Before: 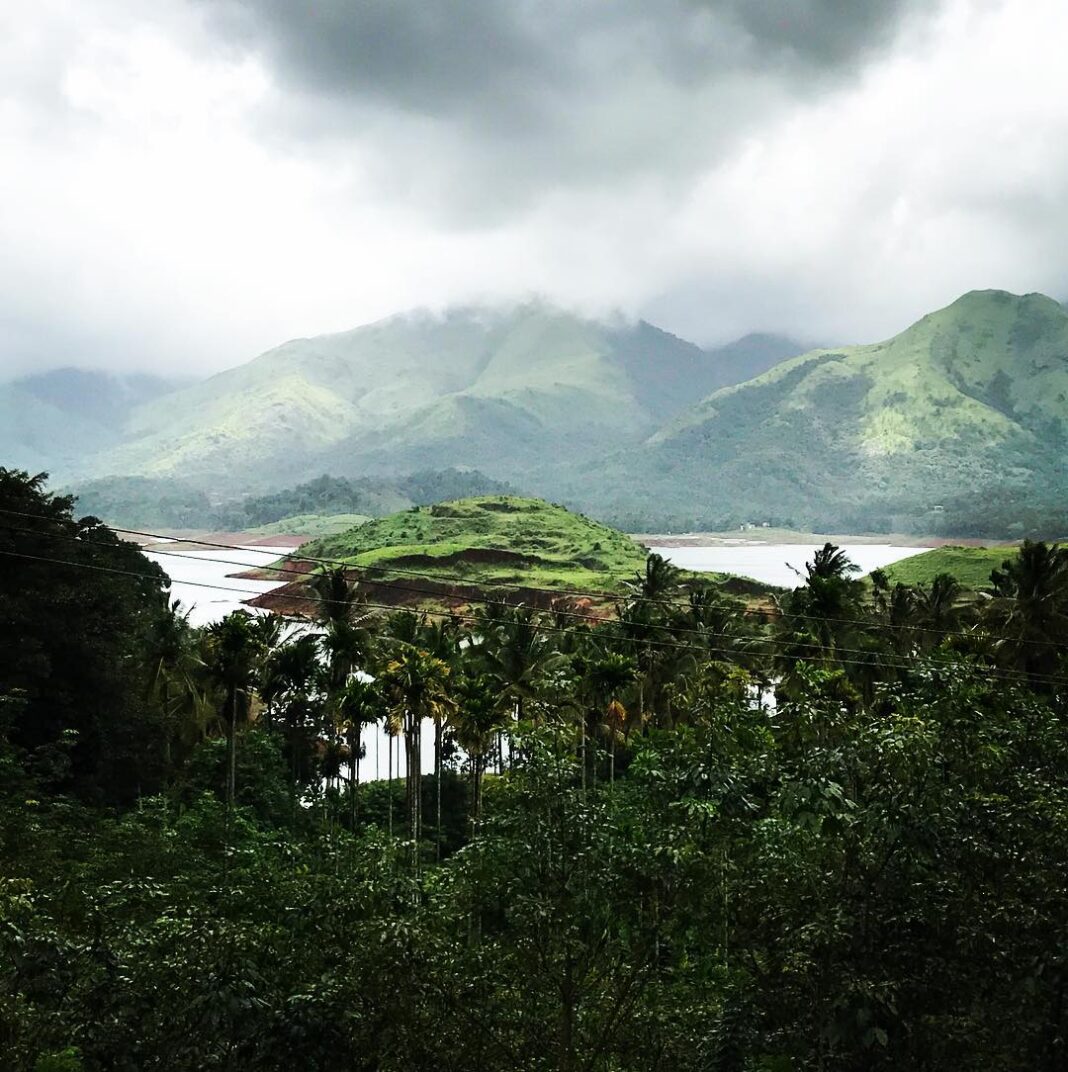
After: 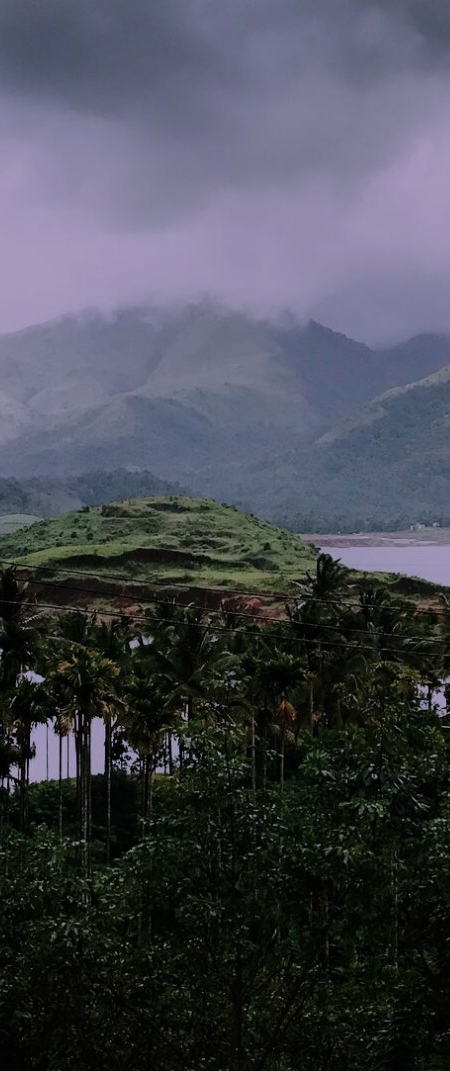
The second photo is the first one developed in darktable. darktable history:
exposure: exposure -1.538 EV, compensate highlight preservation false
crop: left 30.922%, right 26.878%
color correction: highlights a* 15.12, highlights b* -25.49
